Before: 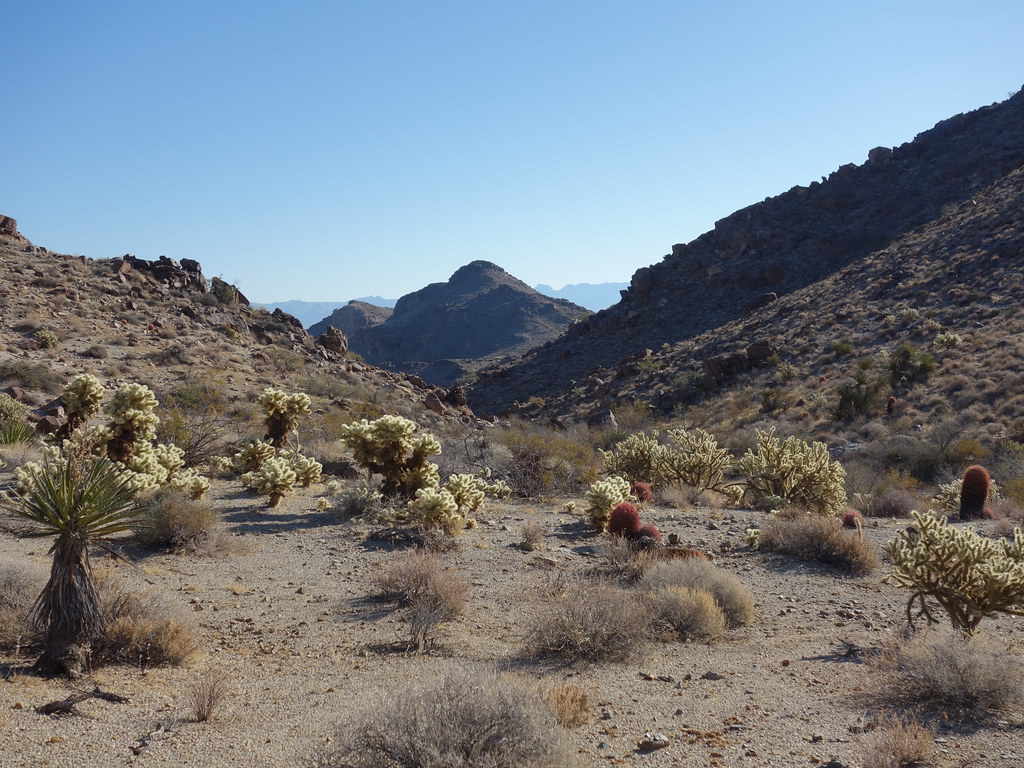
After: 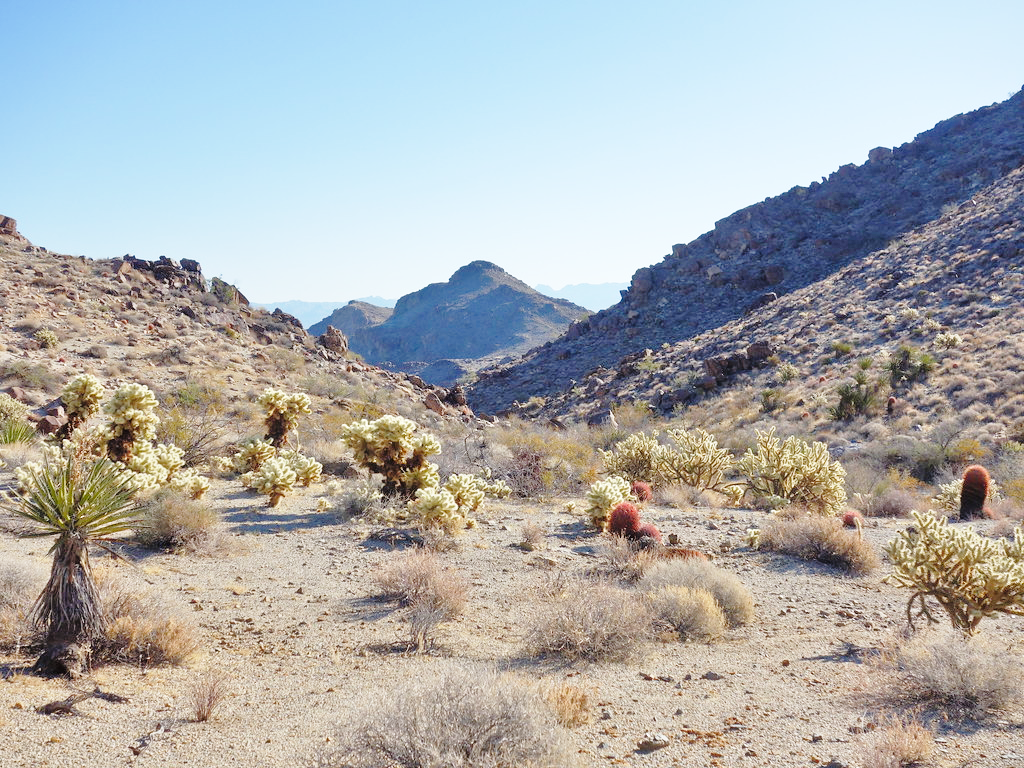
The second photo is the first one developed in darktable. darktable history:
tone equalizer: -7 EV 0.159 EV, -6 EV 0.613 EV, -5 EV 1.15 EV, -4 EV 1.35 EV, -3 EV 1.12 EV, -2 EV 0.6 EV, -1 EV 0.147 EV
base curve: curves: ch0 [(0, 0) (0.028, 0.03) (0.121, 0.232) (0.46, 0.748) (0.859, 0.968) (1, 1)], preserve colors none
